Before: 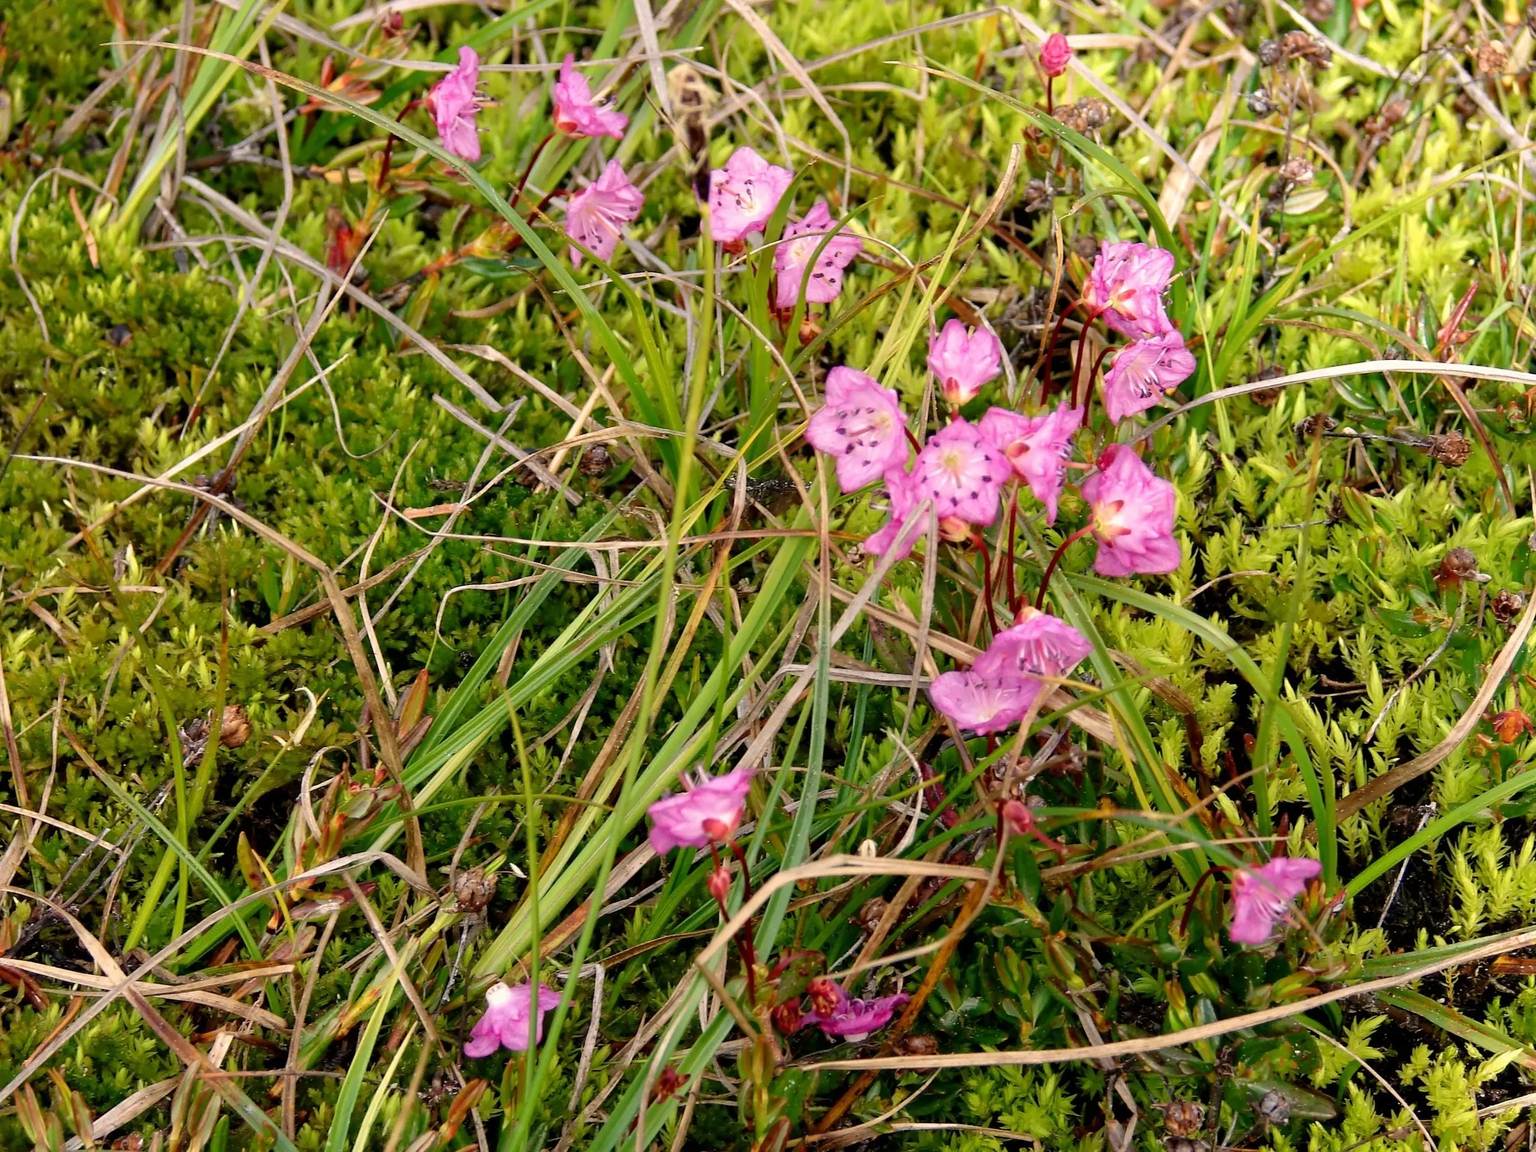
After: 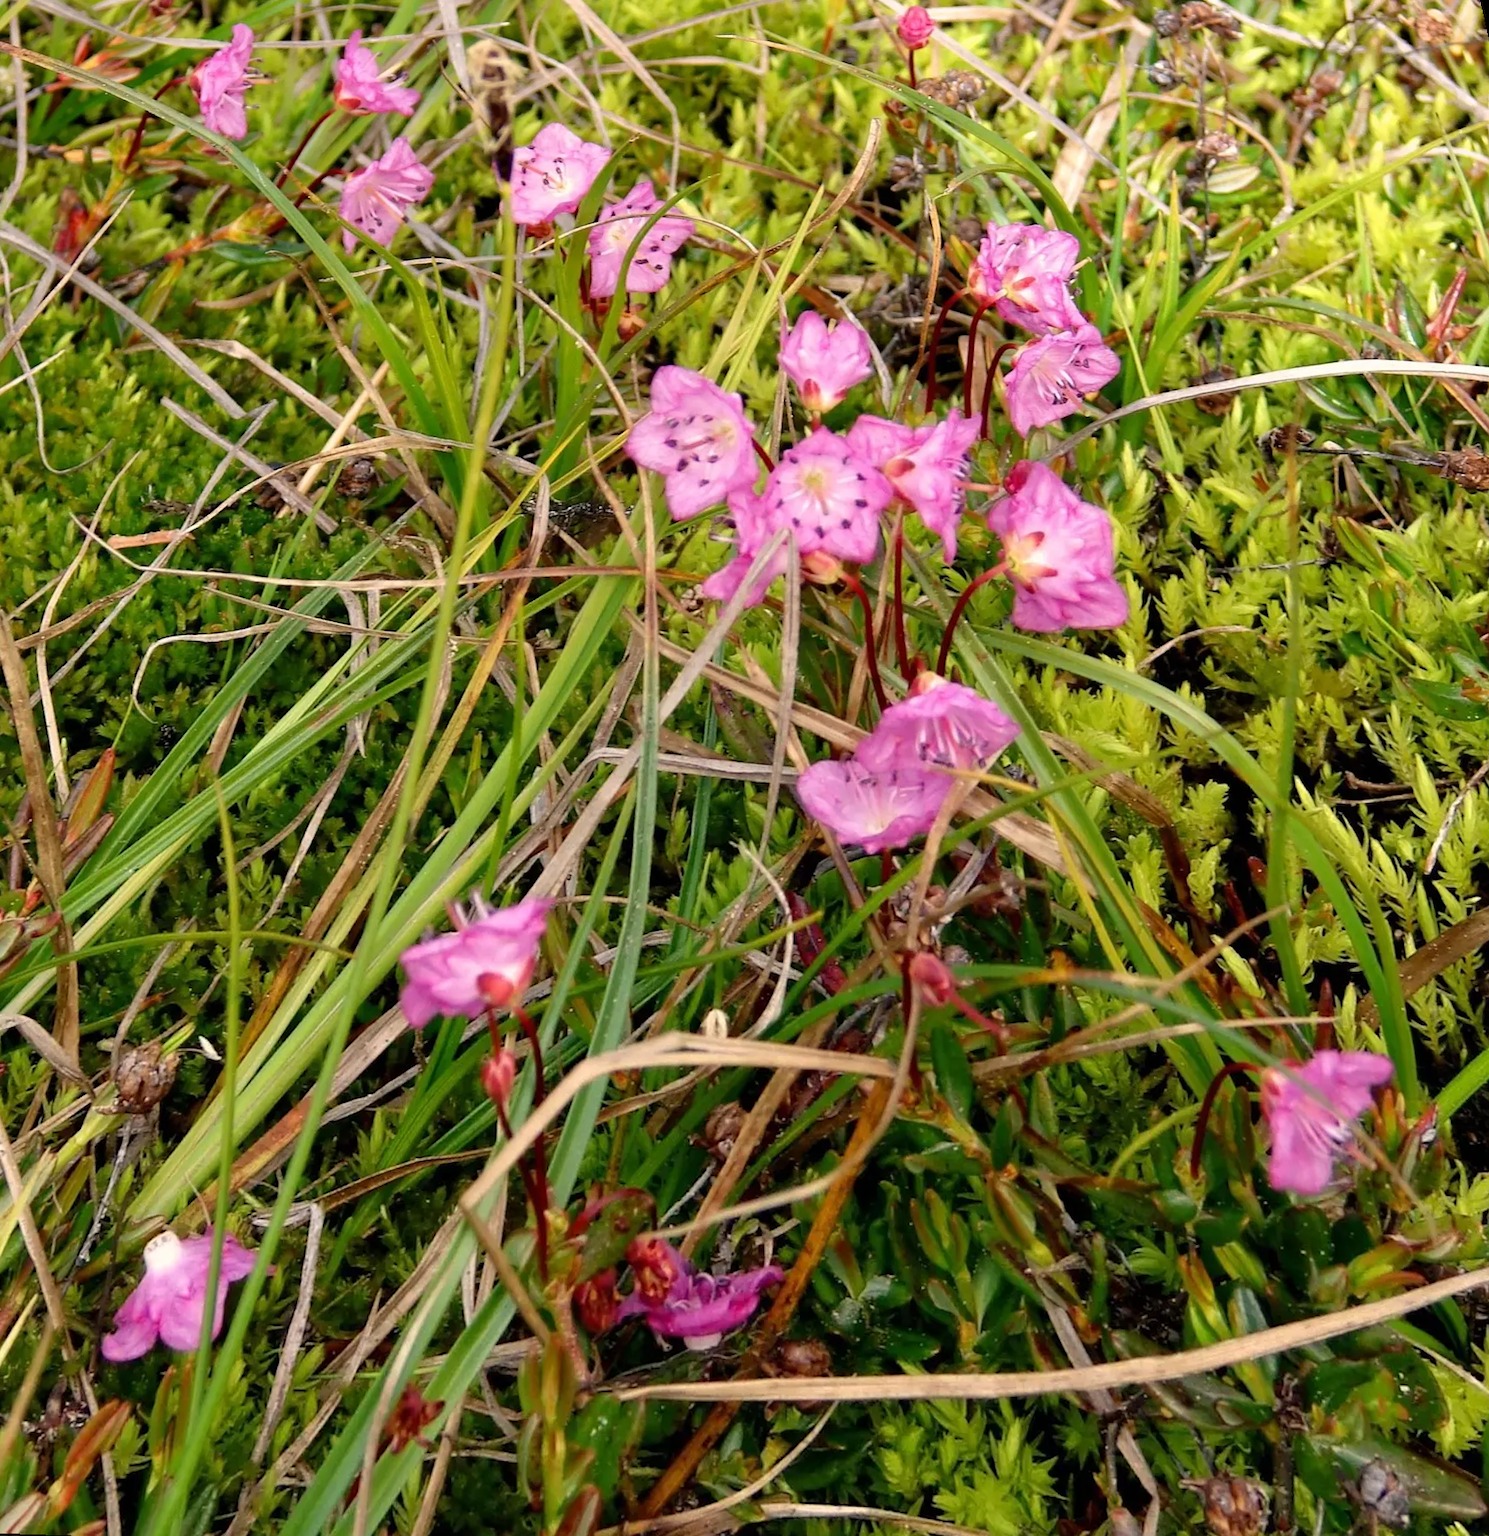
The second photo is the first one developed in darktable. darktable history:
rotate and perspective: rotation 0.72°, lens shift (vertical) -0.352, lens shift (horizontal) -0.051, crop left 0.152, crop right 0.859, crop top 0.019, crop bottom 0.964
crop and rotate: left 14.584%
